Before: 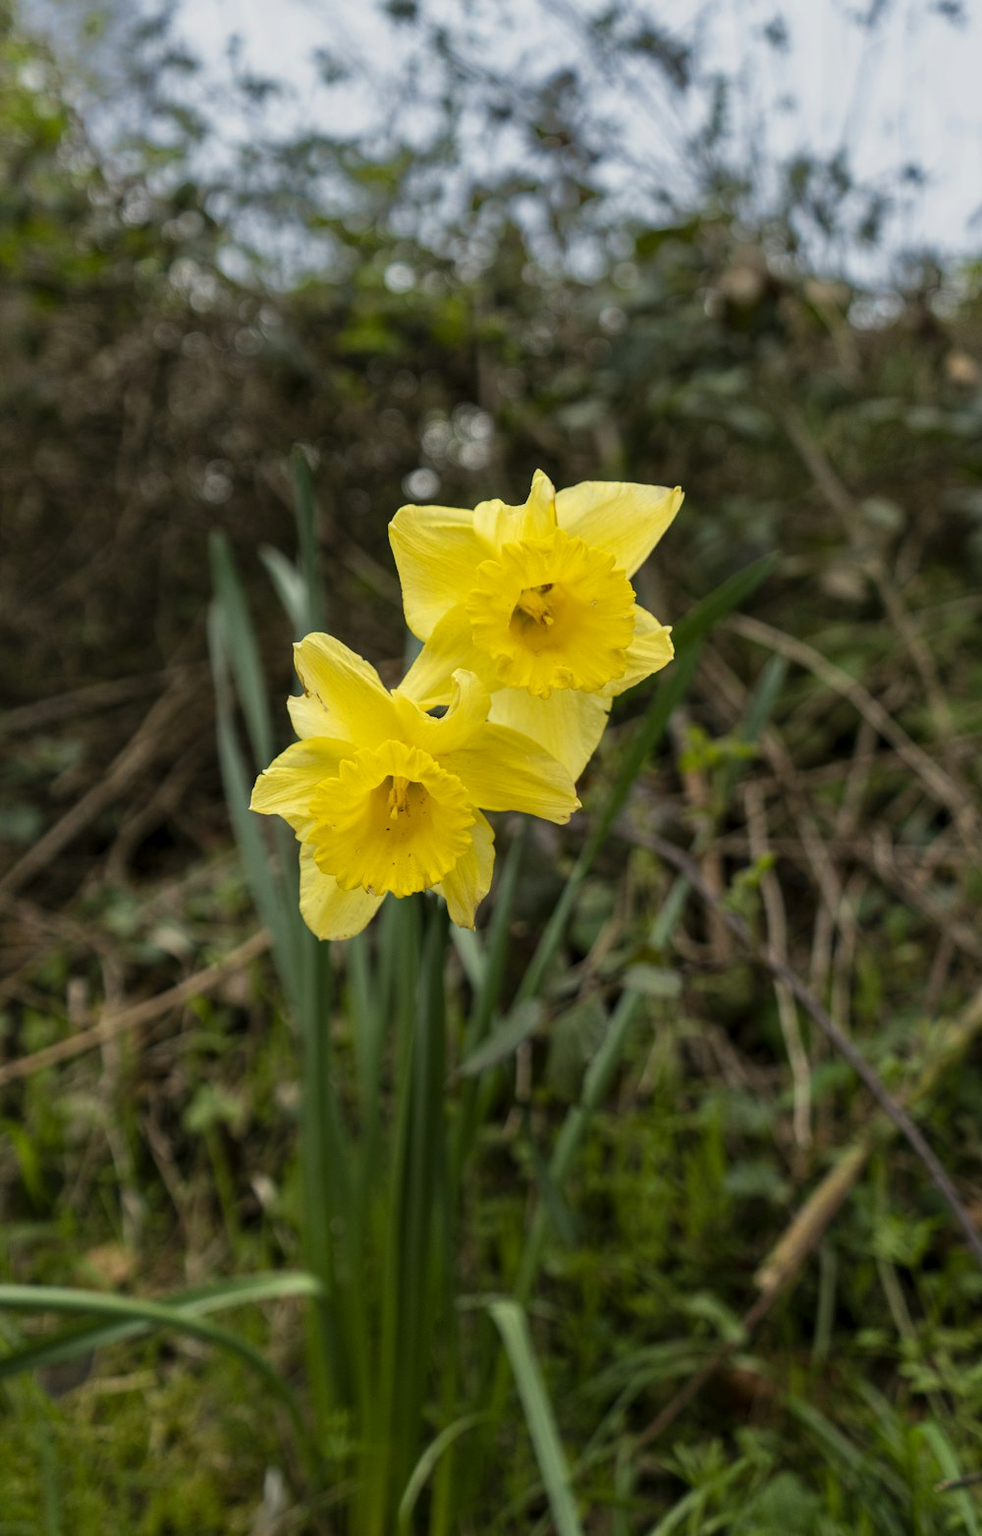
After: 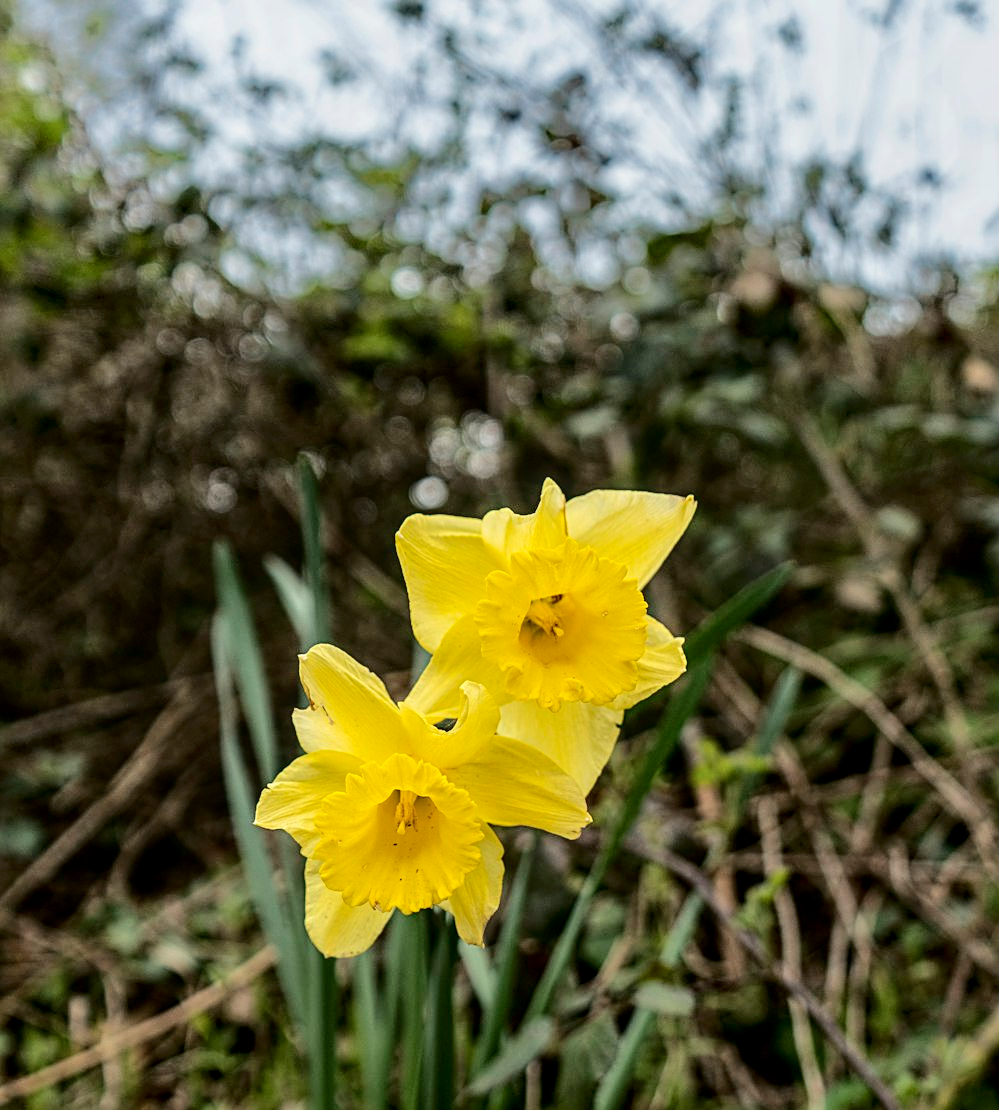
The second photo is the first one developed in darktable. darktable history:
local contrast: on, module defaults
crop: right 0.001%, bottom 29%
sharpen: on, module defaults
tone curve: curves: ch0 [(0, 0) (0.003, 0.002) (0.011, 0.008) (0.025, 0.016) (0.044, 0.026) (0.069, 0.04) (0.1, 0.061) (0.136, 0.104) (0.177, 0.15) (0.224, 0.22) (0.277, 0.307) (0.335, 0.399) (0.399, 0.492) (0.468, 0.575) (0.543, 0.638) (0.623, 0.701) (0.709, 0.778) (0.801, 0.85) (0.898, 0.934) (1, 1)], color space Lab, independent channels, preserve colors none
